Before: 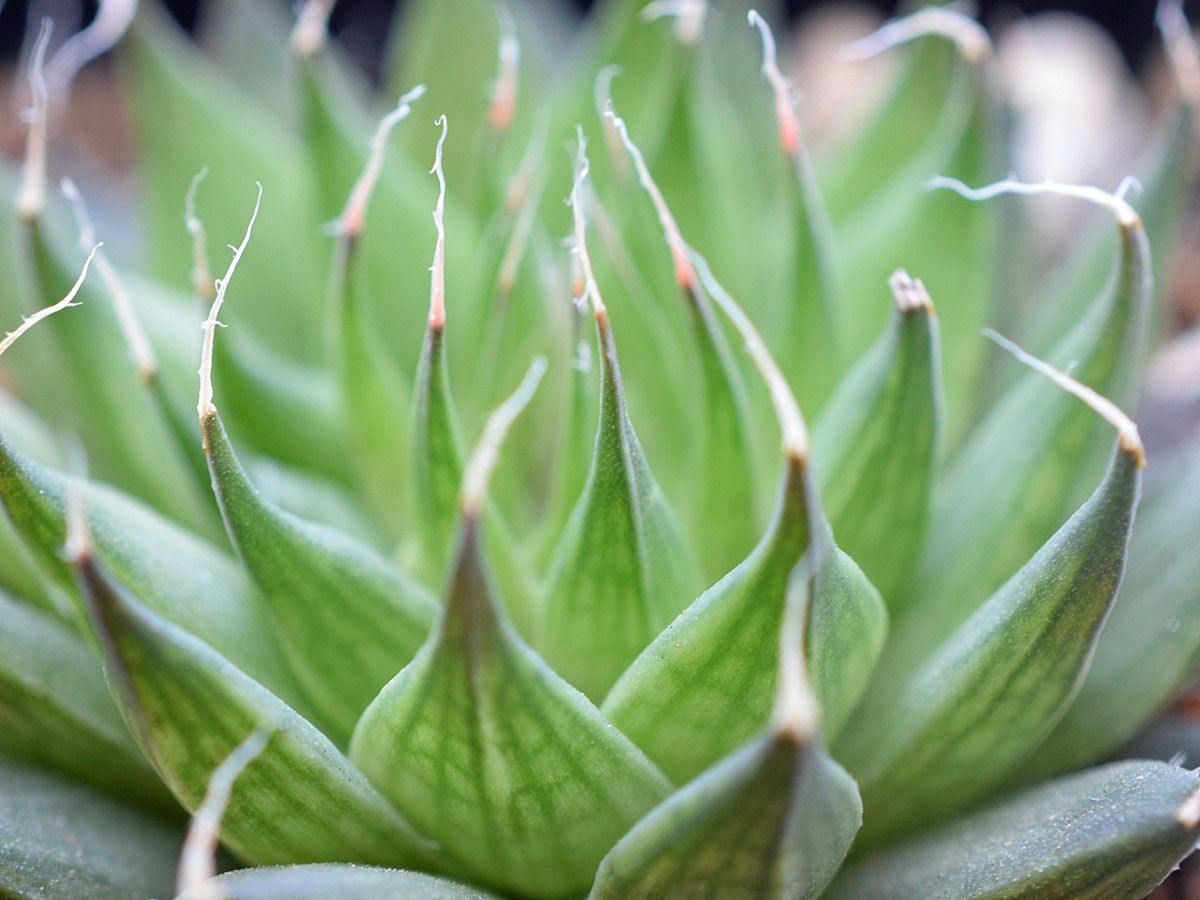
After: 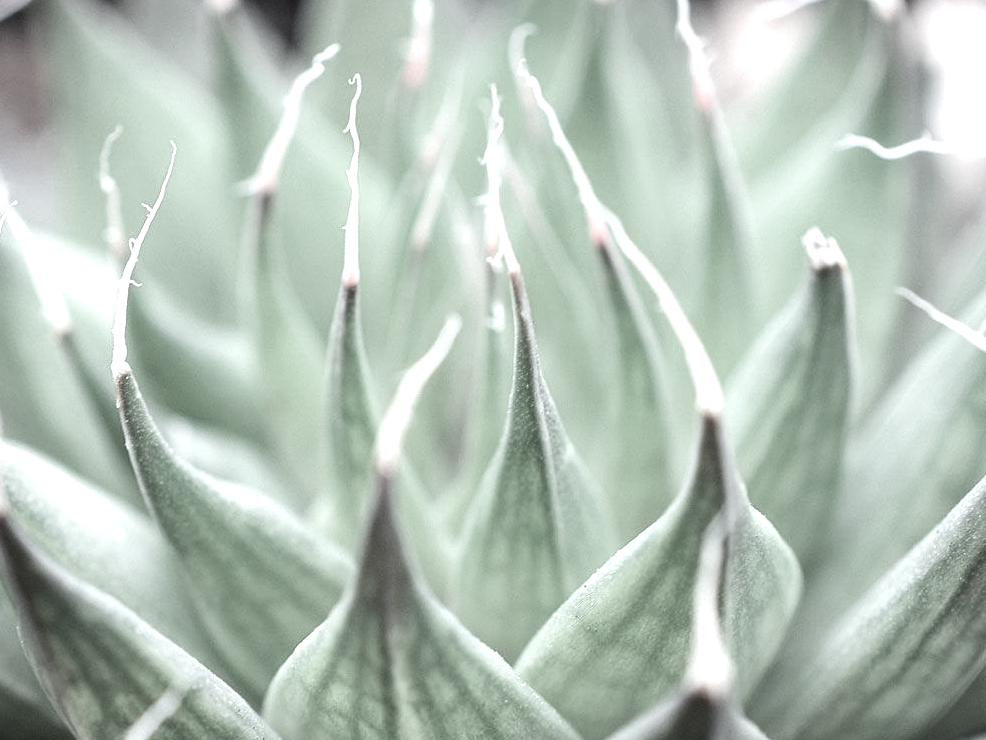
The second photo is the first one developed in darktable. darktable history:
crop and rotate: left 7.196%, top 4.574%, right 10.605%, bottom 13.178%
color contrast: green-magenta contrast 0.3, blue-yellow contrast 0.15
tone equalizer: -8 EV -0.75 EV, -7 EV -0.7 EV, -6 EV -0.6 EV, -5 EV -0.4 EV, -3 EV 0.4 EV, -2 EV 0.6 EV, -1 EV 0.7 EV, +0 EV 0.75 EV, edges refinement/feathering 500, mask exposure compensation -1.57 EV, preserve details no
